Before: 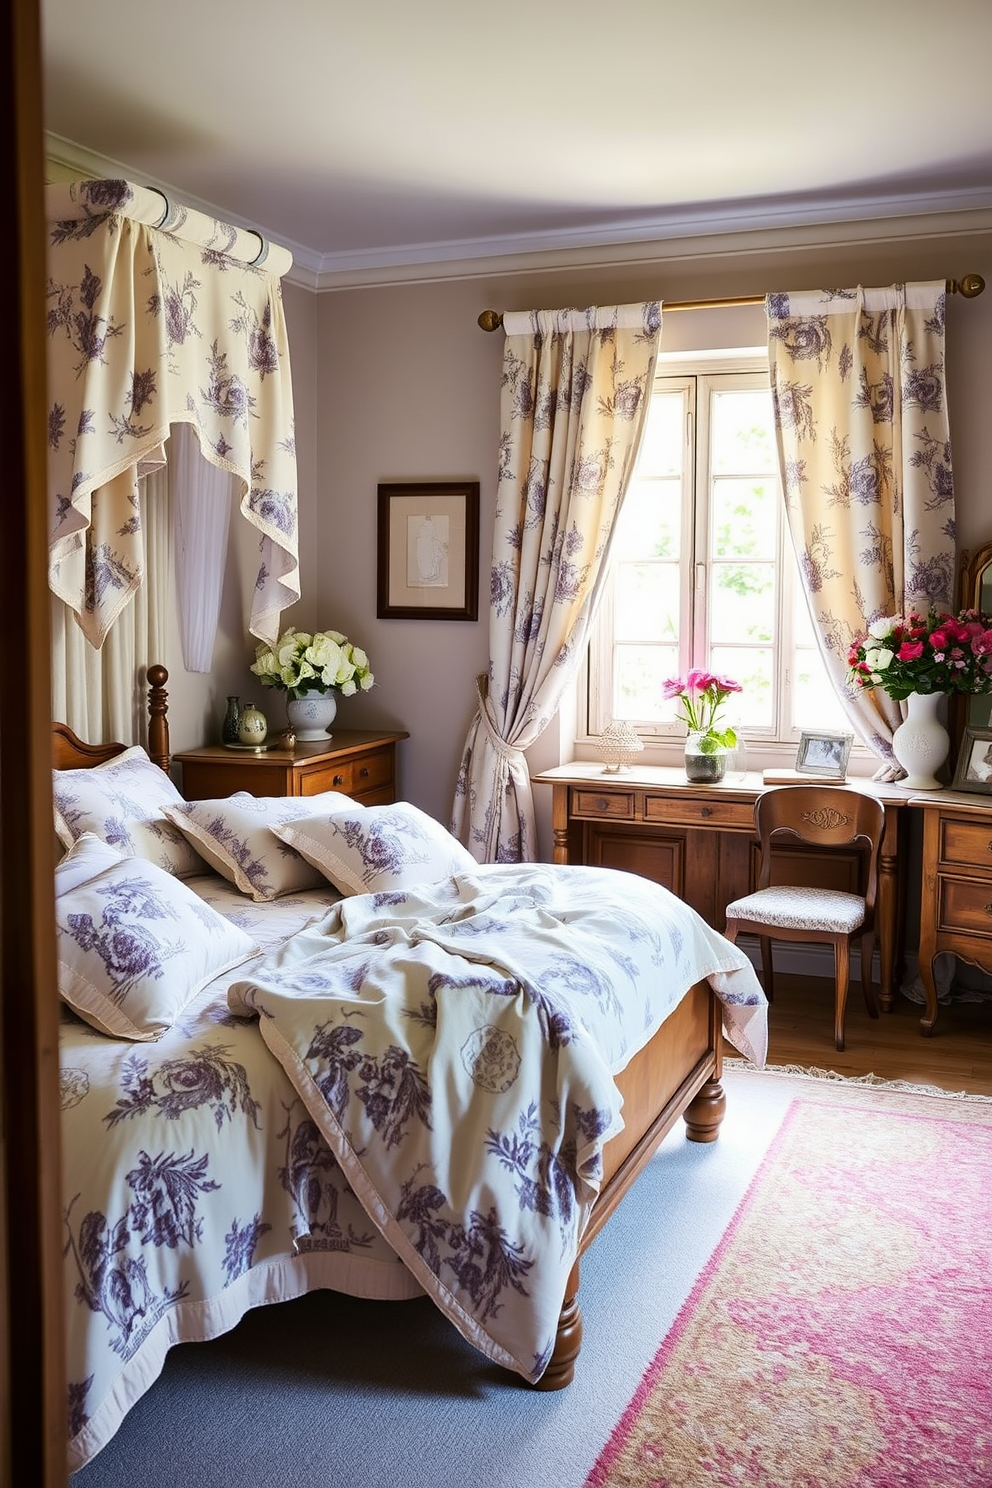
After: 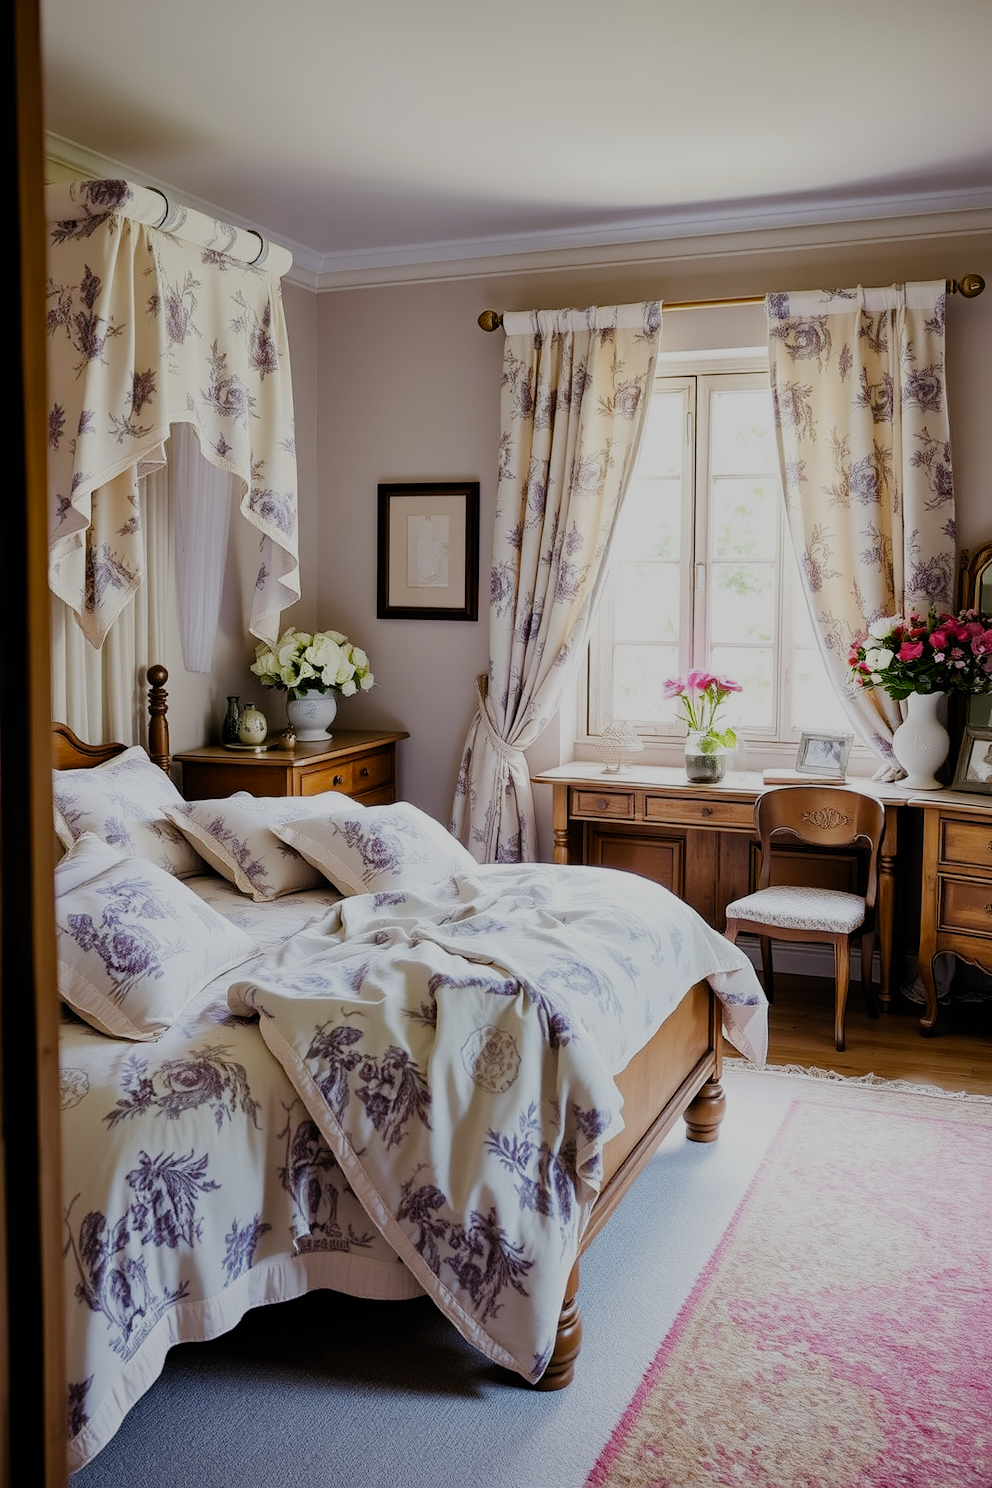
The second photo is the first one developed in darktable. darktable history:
filmic rgb: black relative exposure -6.58 EV, white relative exposure 4.74 EV, hardness 3.11, contrast 0.798, preserve chrominance no, color science v3 (2019), use custom middle-gray values true
